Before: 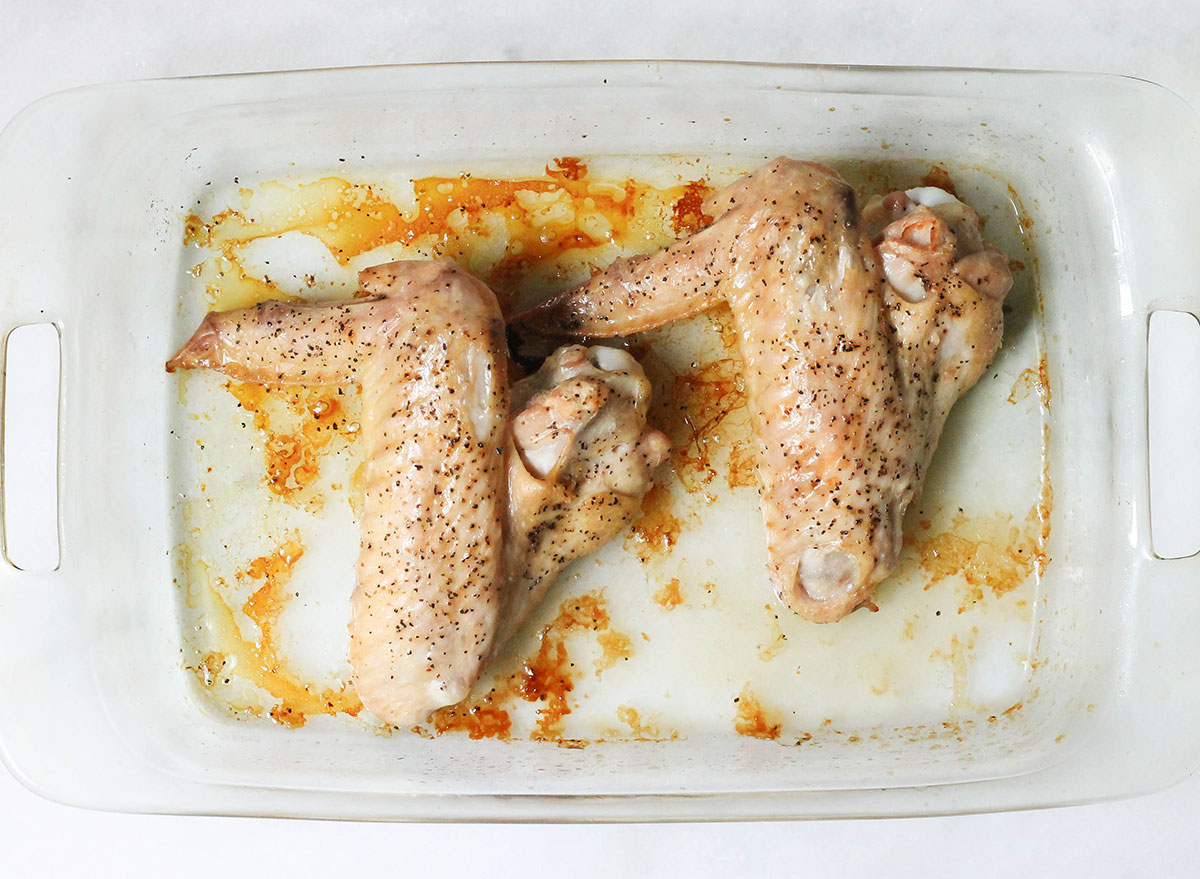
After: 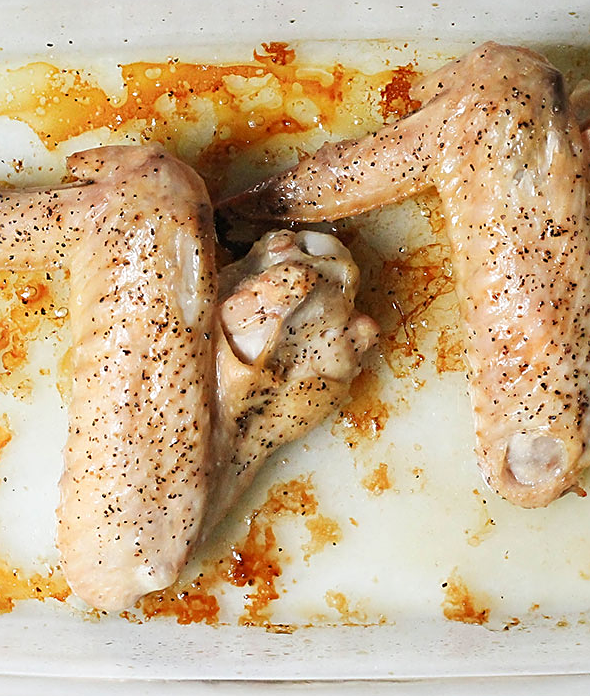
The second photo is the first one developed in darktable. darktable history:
crop and rotate: angle 0.024°, left 24.324%, top 13.126%, right 26.424%, bottom 7.58%
sharpen: on, module defaults
